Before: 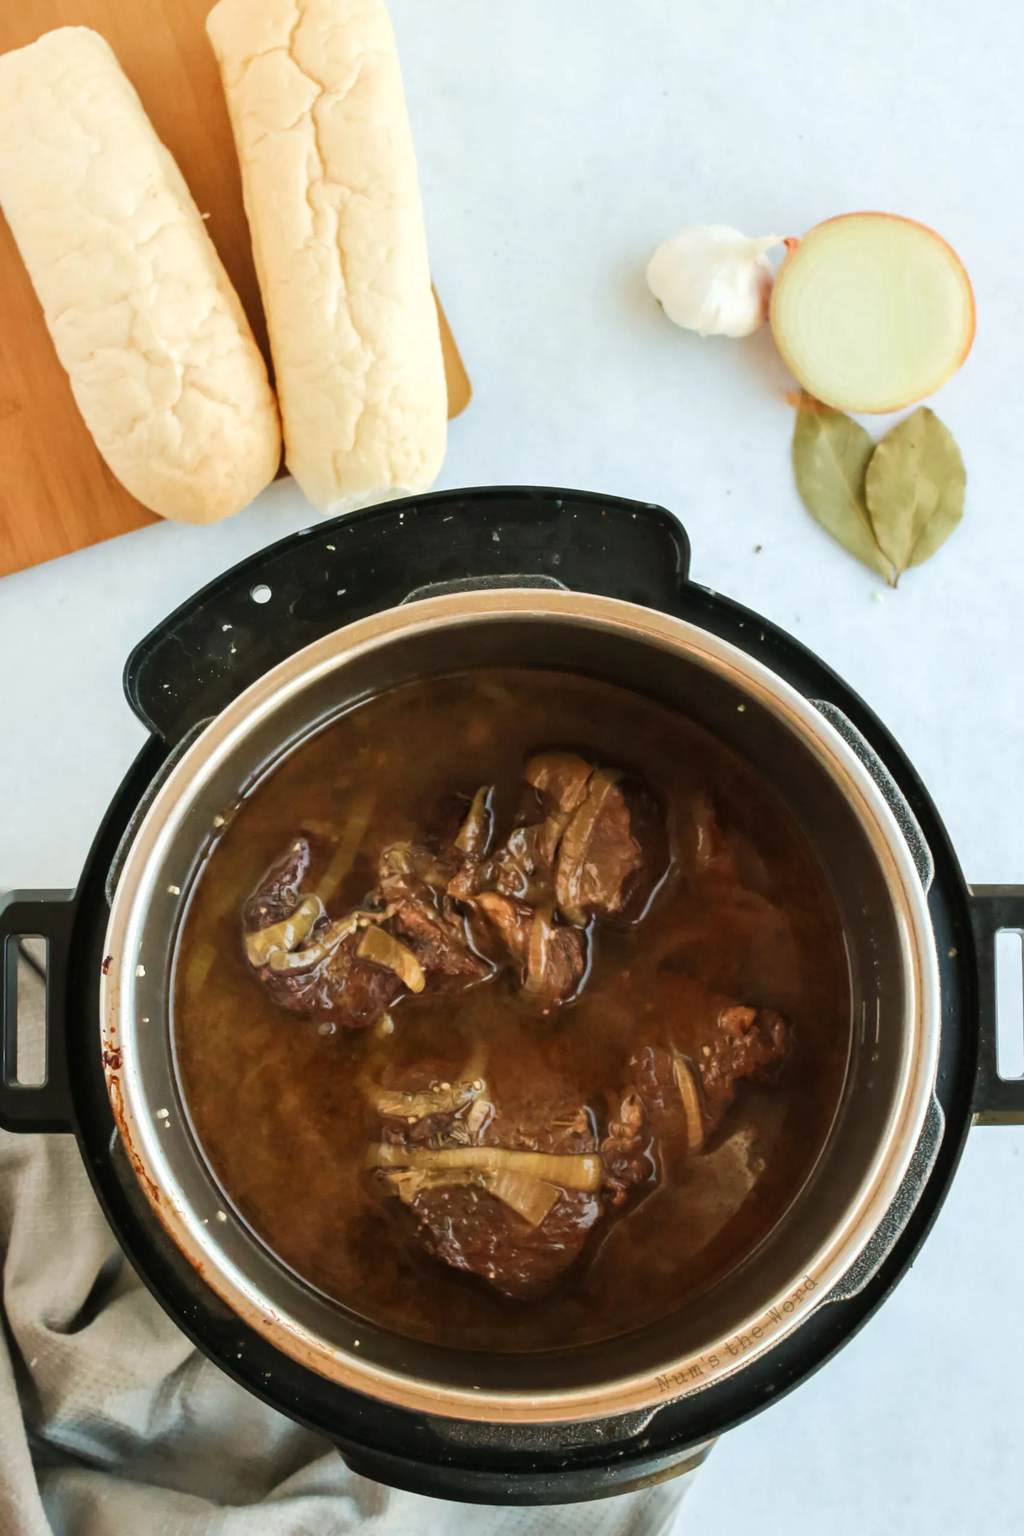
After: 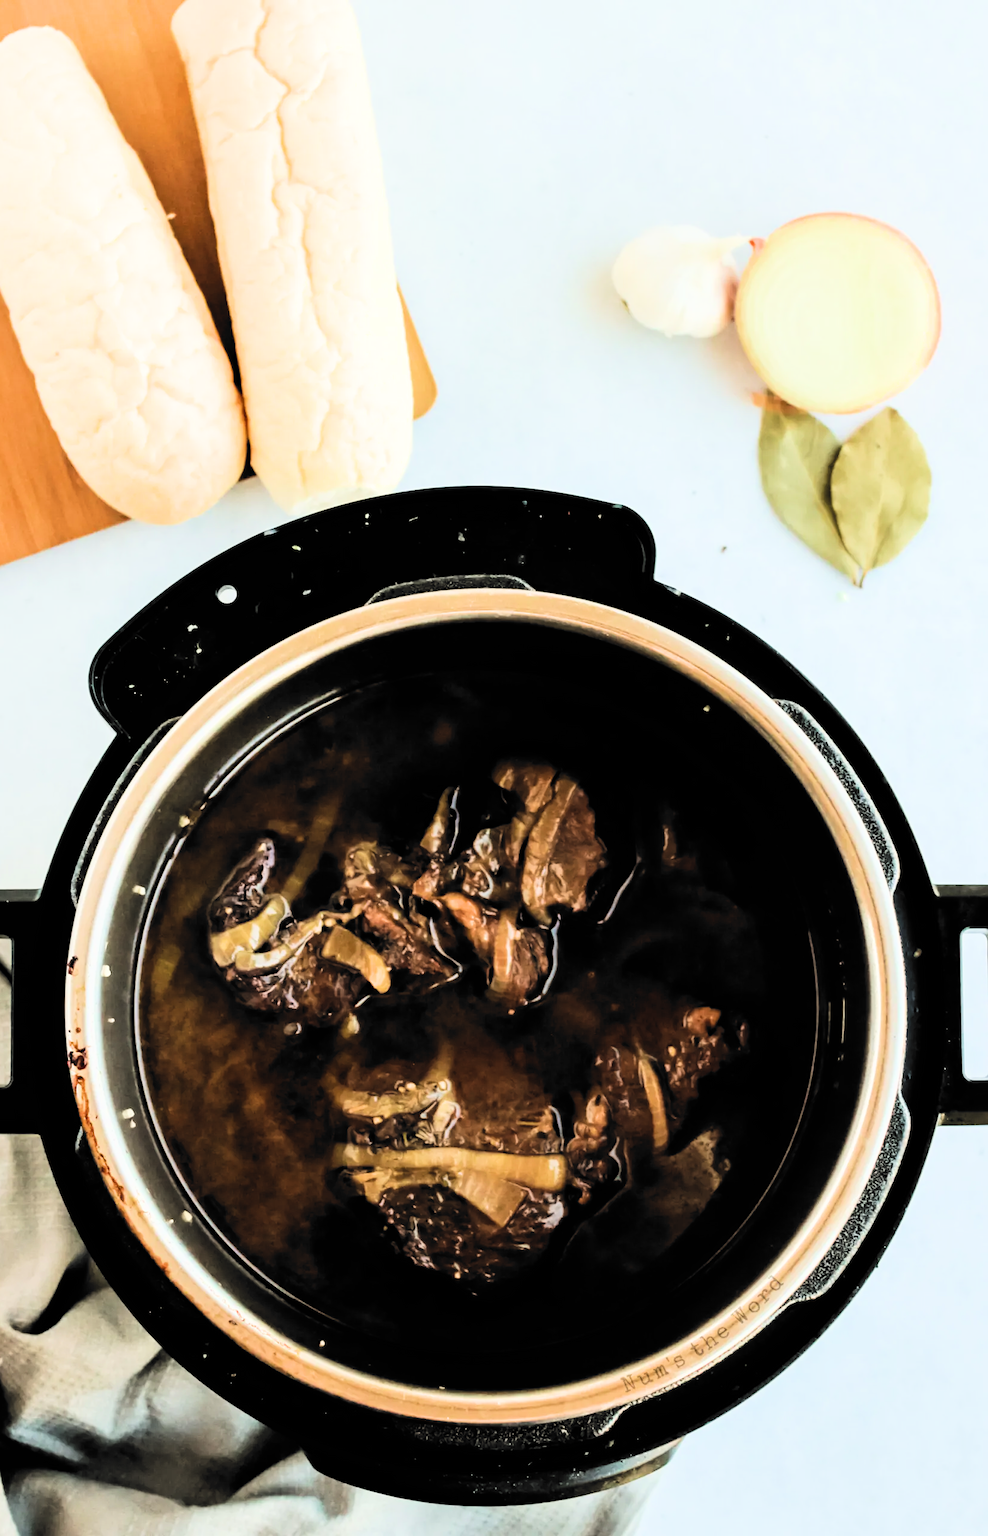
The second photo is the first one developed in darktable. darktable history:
crop and rotate: left 3.403%
tone equalizer: -8 EV -1.05 EV, -7 EV -1.01 EV, -6 EV -0.852 EV, -5 EV -0.601 EV, -3 EV 0.553 EV, -2 EV 0.888 EV, -1 EV 0.985 EV, +0 EV 1.07 EV, edges refinement/feathering 500, mask exposure compensation -1.57 EV, preserve details no
filmic rgb: black relative exposure -5.14 EV, white relative exposure 3.98 EV, hardness 2.89, contrast 1.296, highlights saturation mix -29.04%, color science v6 (2022)
